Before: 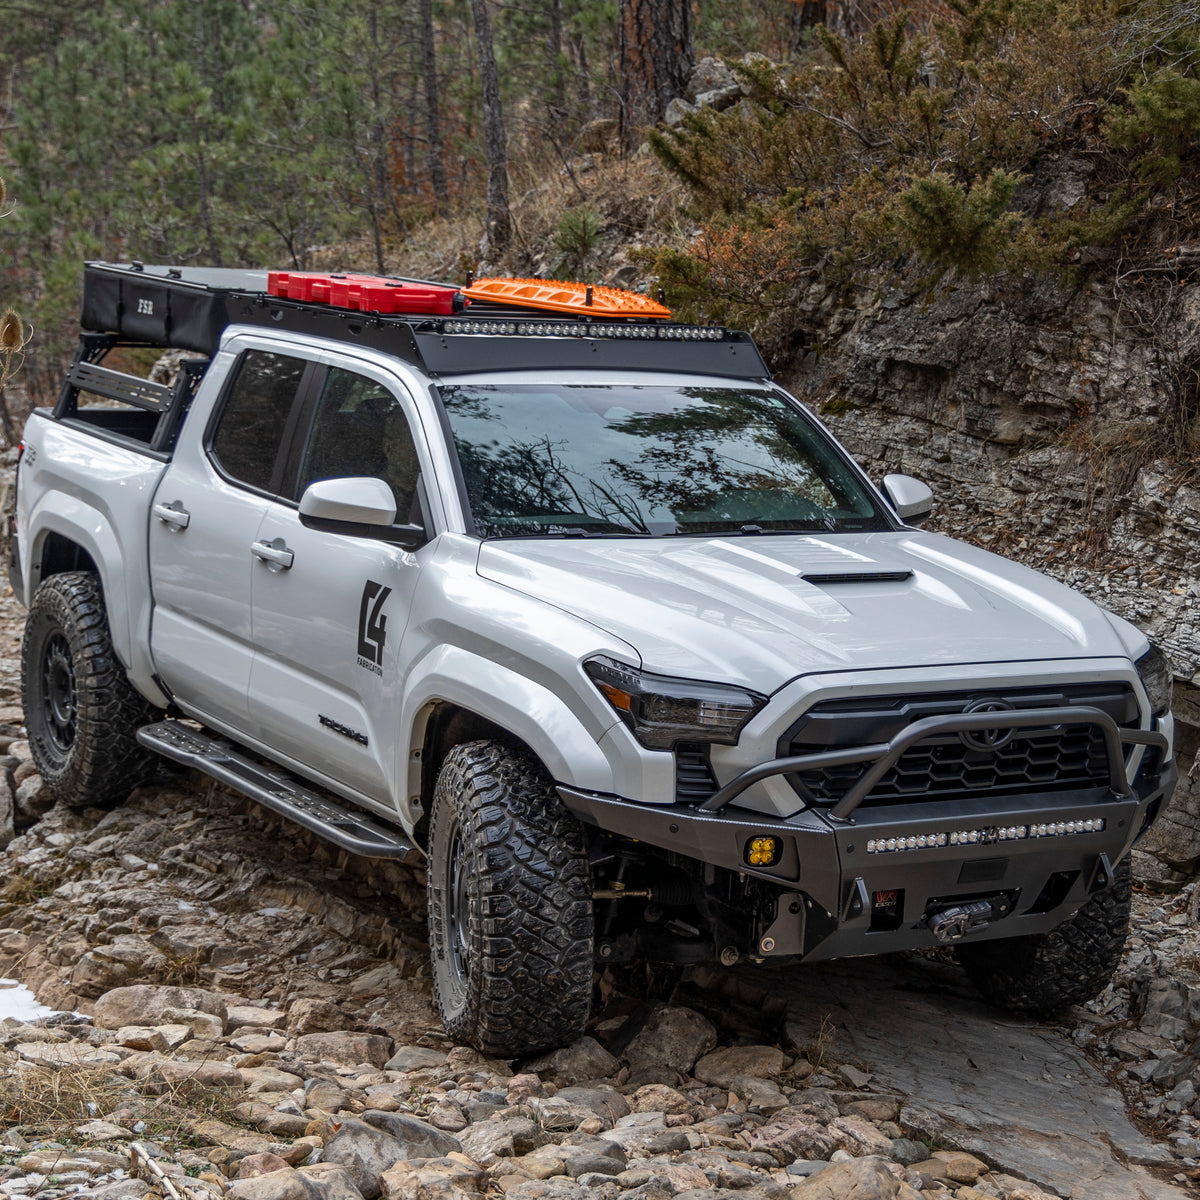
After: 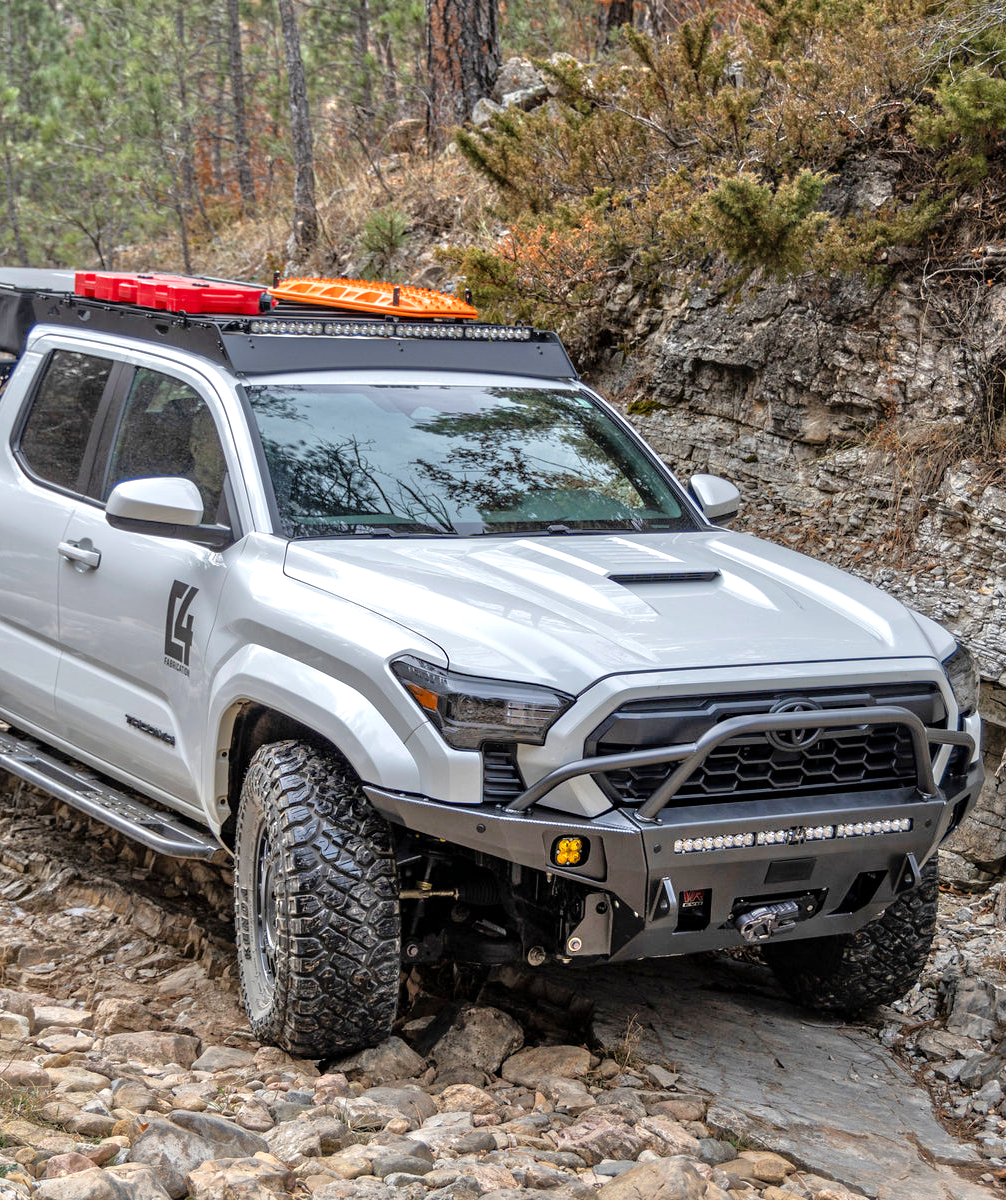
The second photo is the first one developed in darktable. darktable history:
tone equalizer: -7 EV 0.15 EV, -6 EV 0.6 EV, -5 EV 1.15 EV, -4 EV 1.33 EV, -3 EV 1.15 EV, -2 EV 0.6 EV, -1 EV 0.15 EV, mask exposure compensation -0.5 EV
exposure: exposure 0.29 EV, compensate highlight preservation false
crop: left 16.145%
